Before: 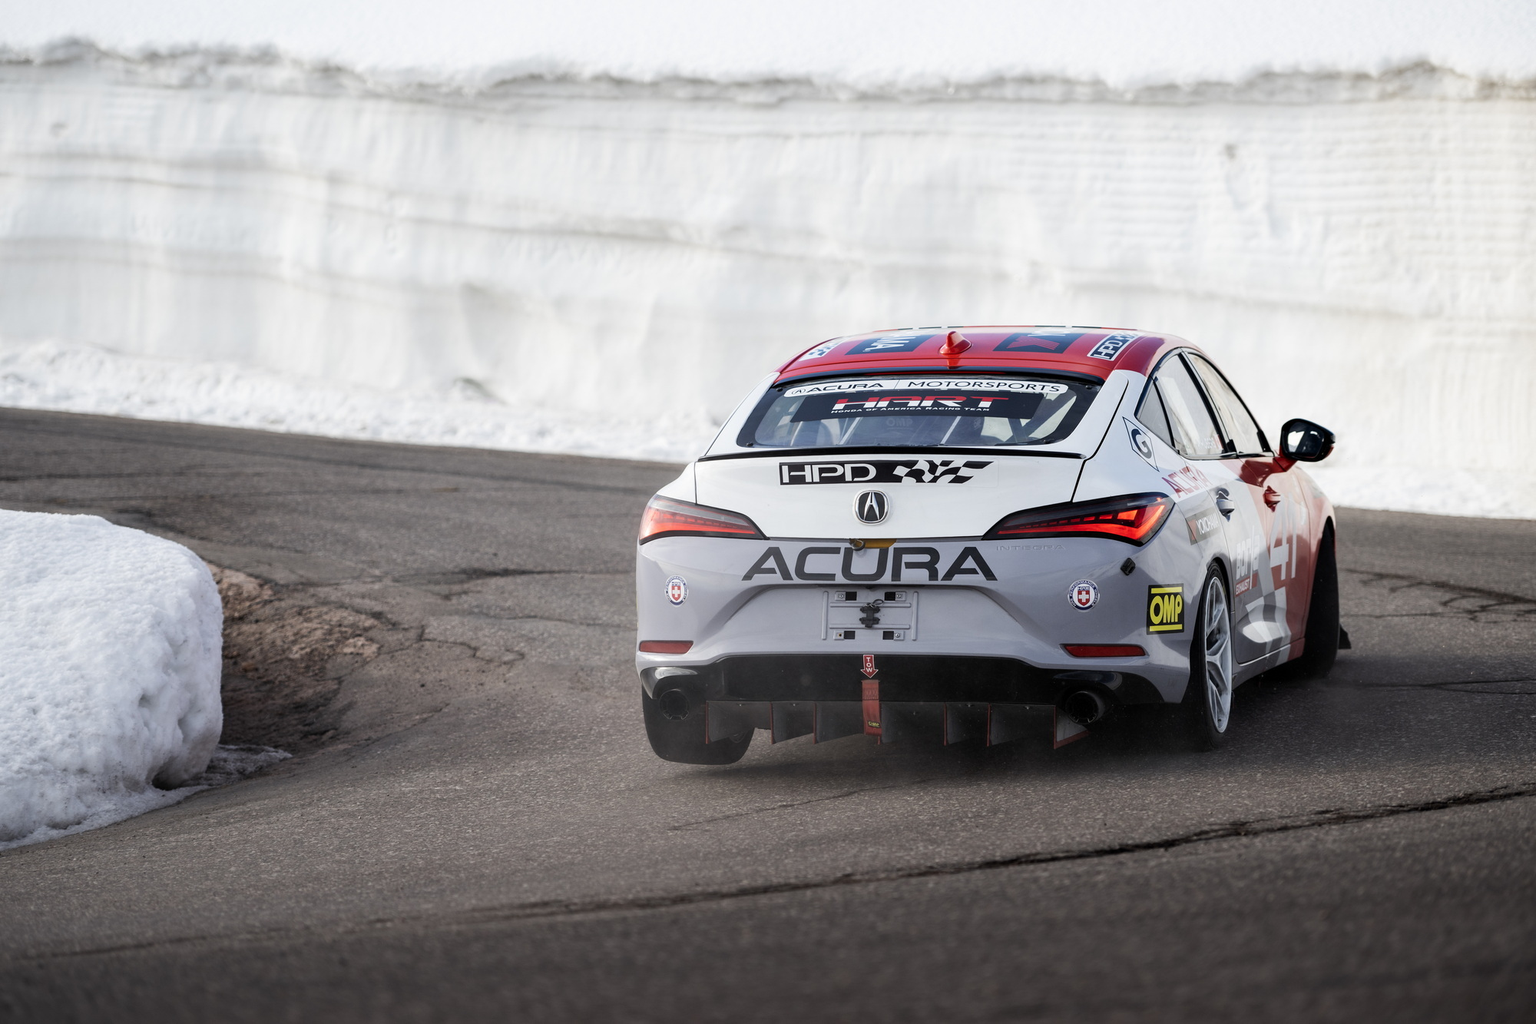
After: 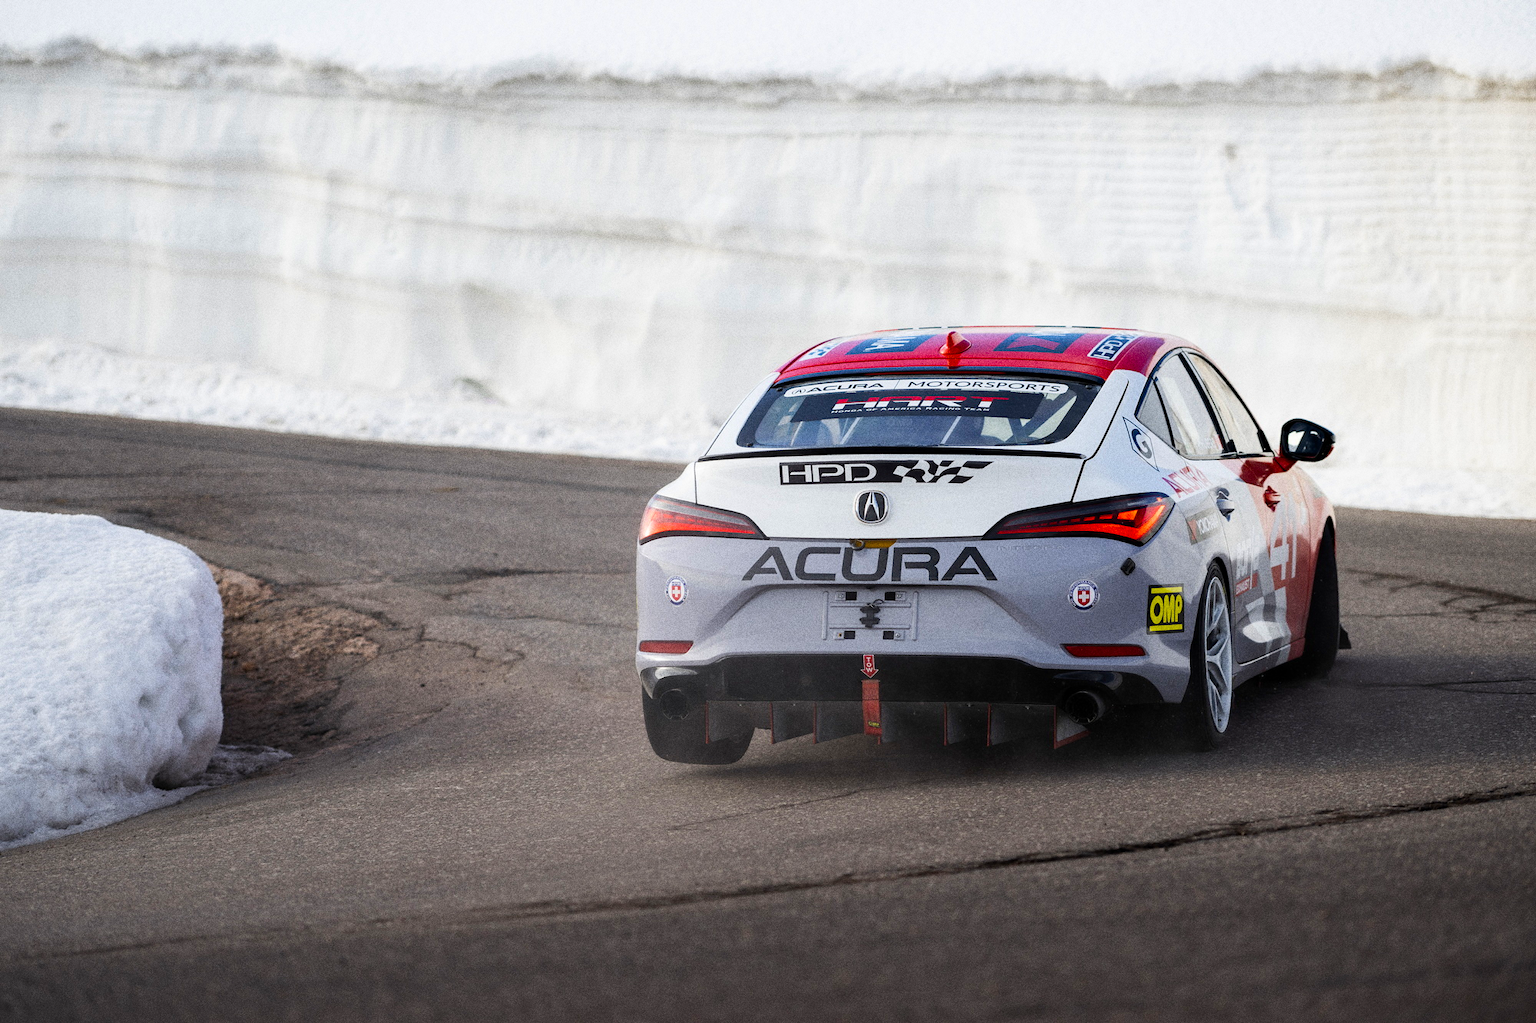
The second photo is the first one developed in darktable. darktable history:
grain: coarseness 0.09 ISO, strength 40%
color balance rgb: linear chroma grading › global chroma 15%, perceptual saturation grading › global saturation 30%
